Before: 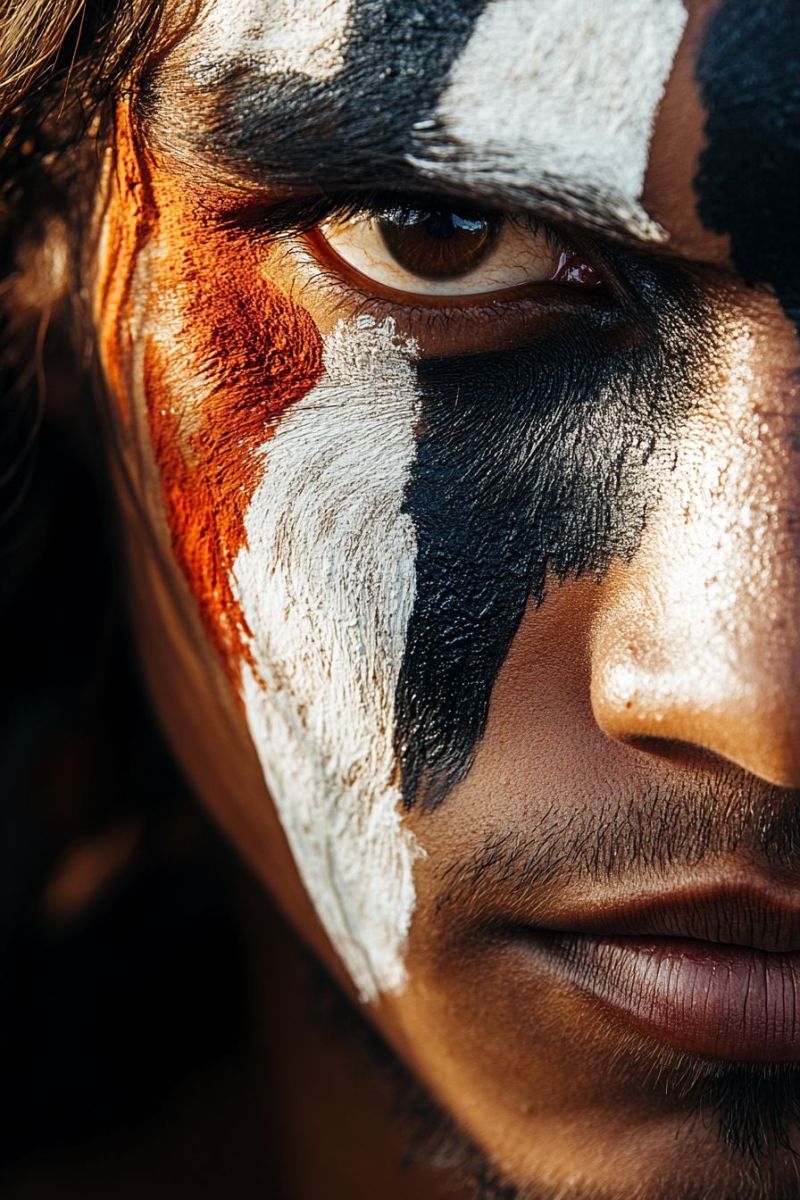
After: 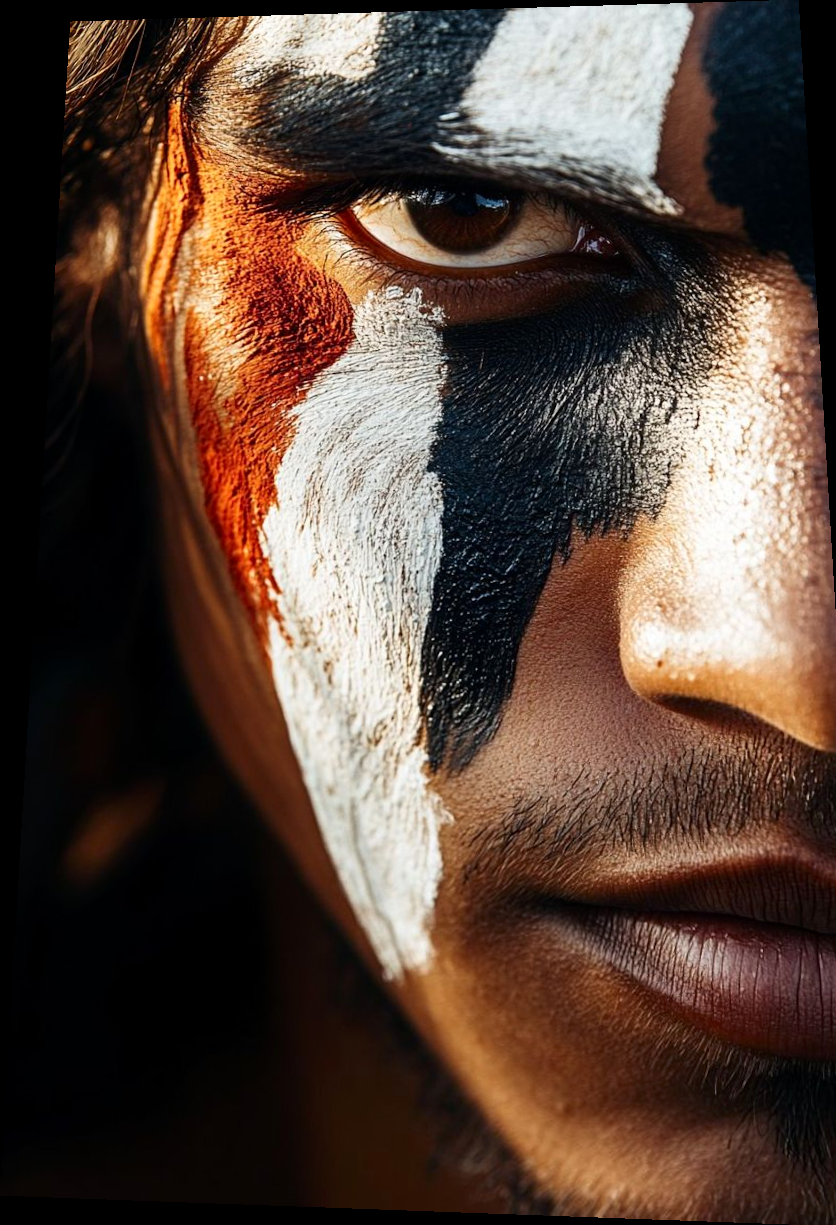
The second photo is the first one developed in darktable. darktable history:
rotate and perspective: rotation 0.128°, lens shift (vertical) -0.181, lens shift (horizontal) -0.044, shear 0.001, automatic cropping off
tone equalizer: on, module defaults
contrast brightness saturation: contrast 0.14
crop: right 4.126%, bottom 0.031%
